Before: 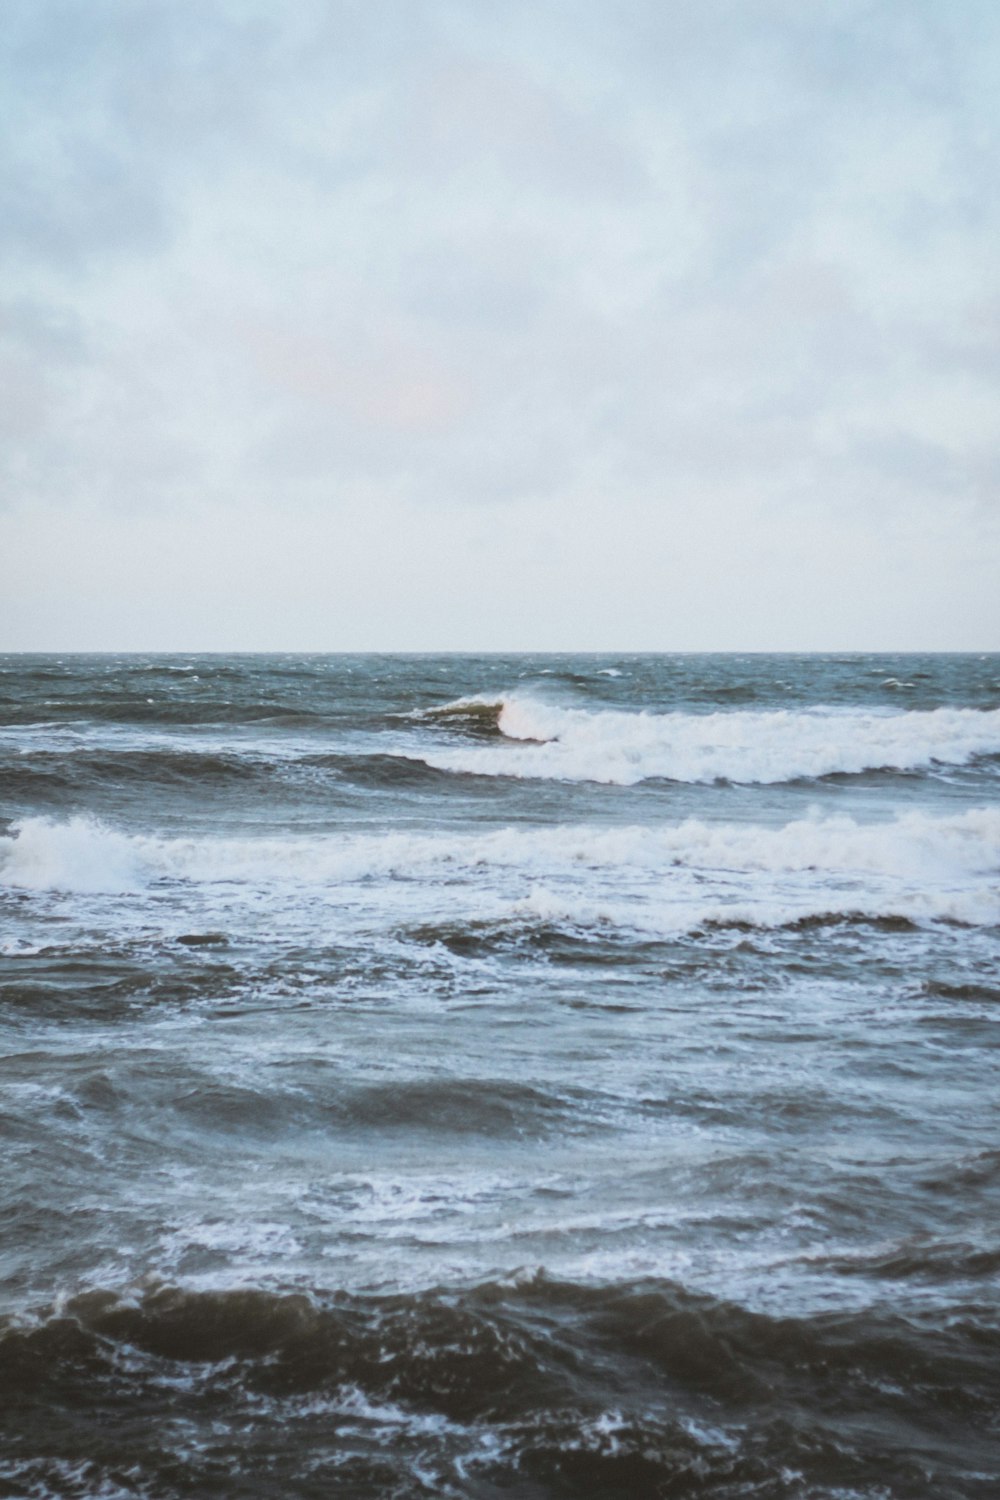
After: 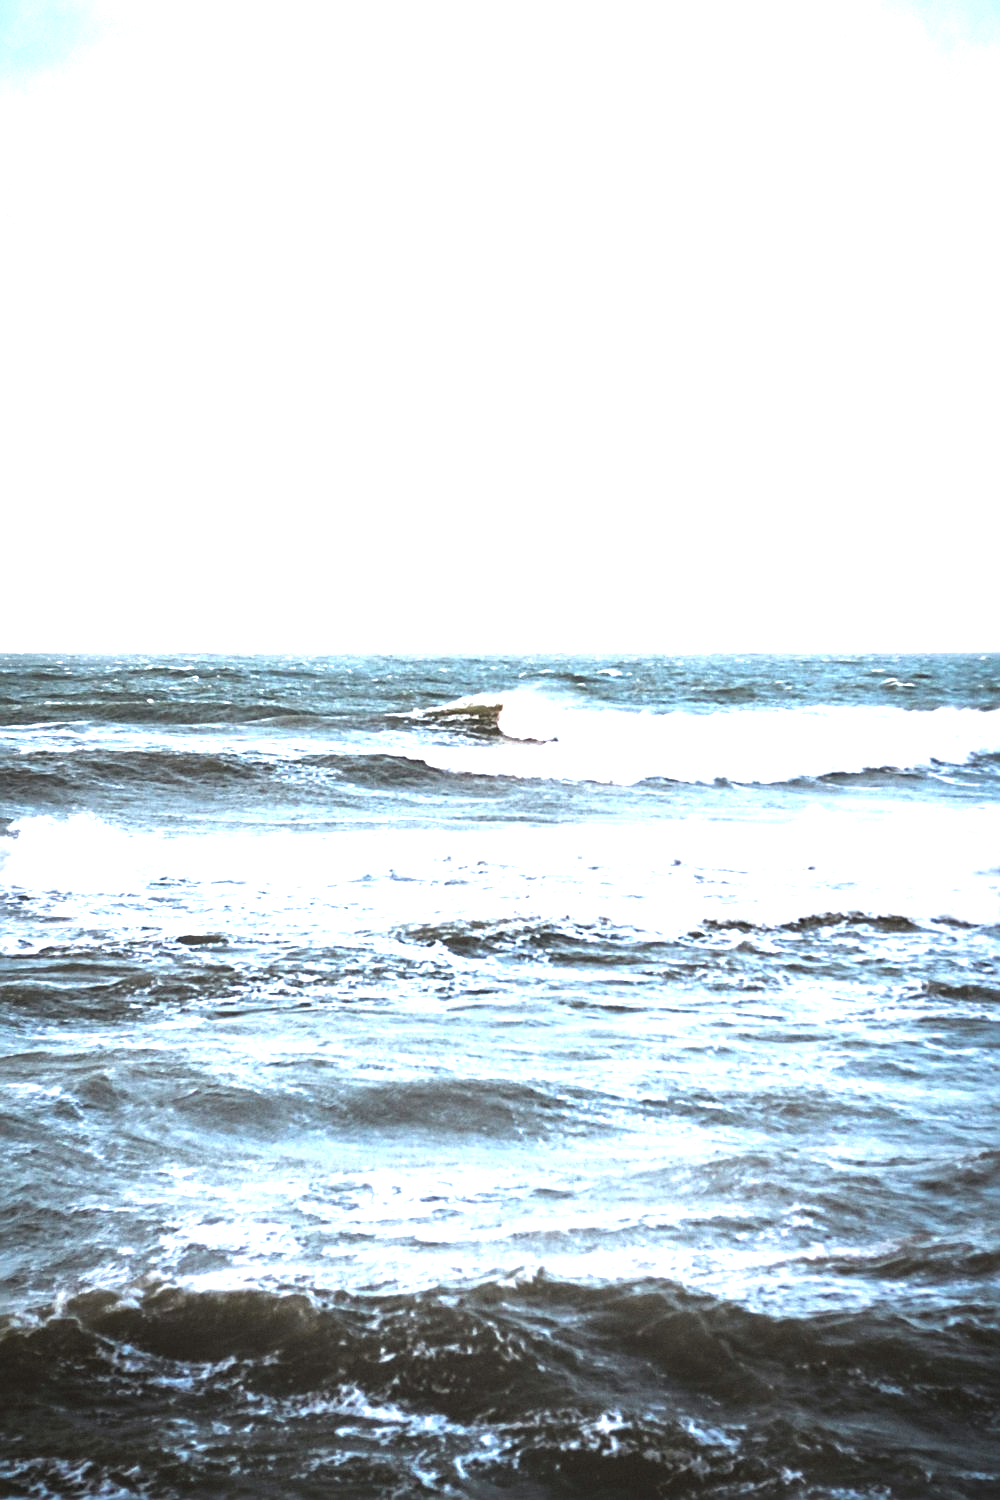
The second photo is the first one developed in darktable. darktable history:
vignetting: fall-off start 80.91%, fall-off radius 61.91%, saturation 0.385, center (-0.032, -0.036), automatic ratio true, width/height ratio 1.419, unbound false
exposure: black level correction 0, exposure 1.2 EV, compensate highlight preservation false
sharpen: radius 2.748
tone curve: curves: ch0 [(0, 0) (0.405, 0.351) (1, 1)], preserve colors none
levels: levels [0.062, 0.494, 0.925]
